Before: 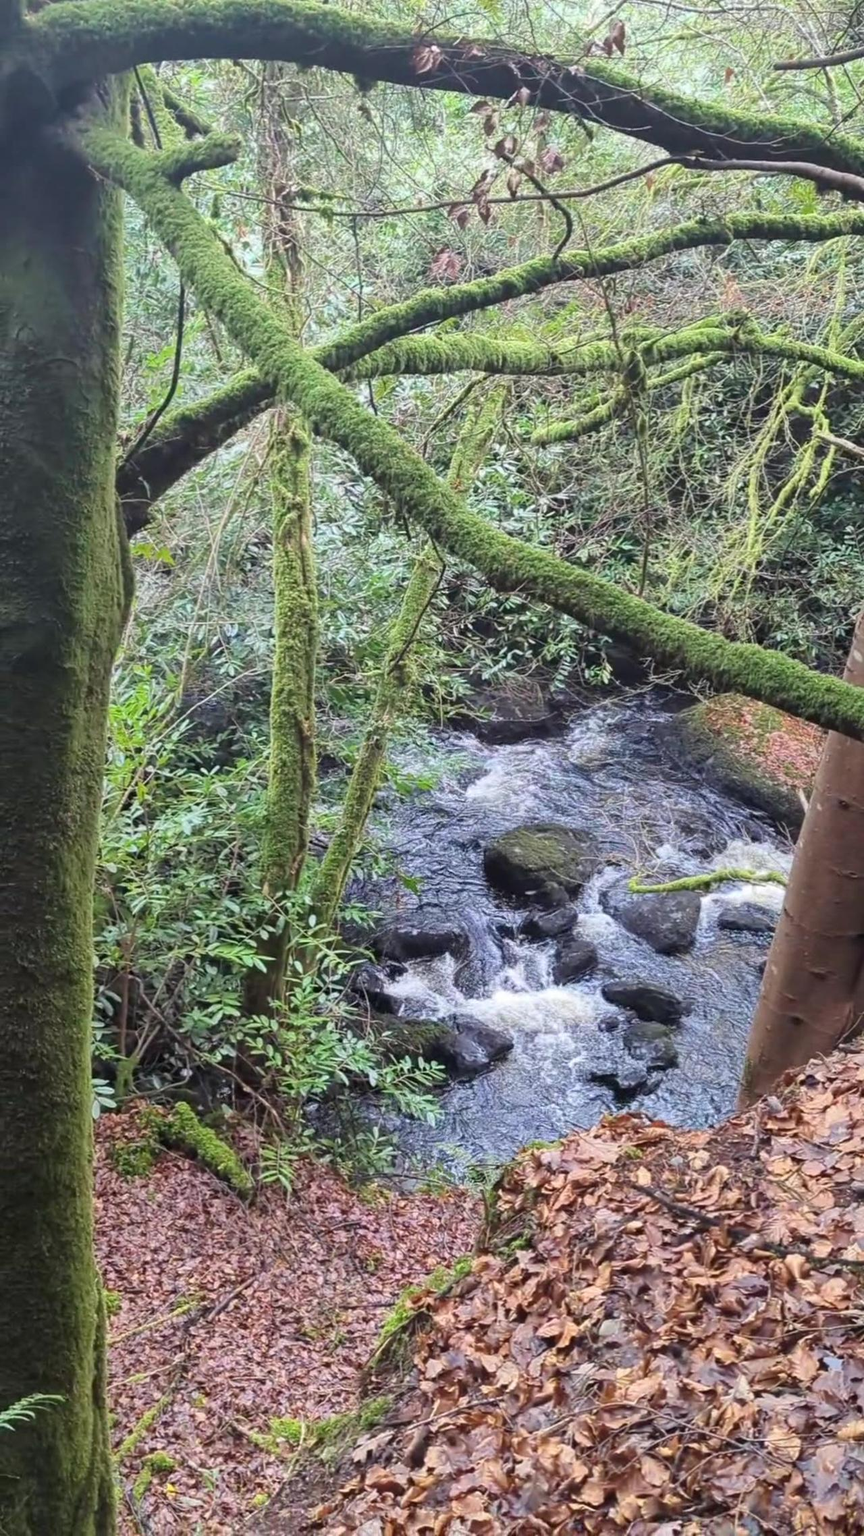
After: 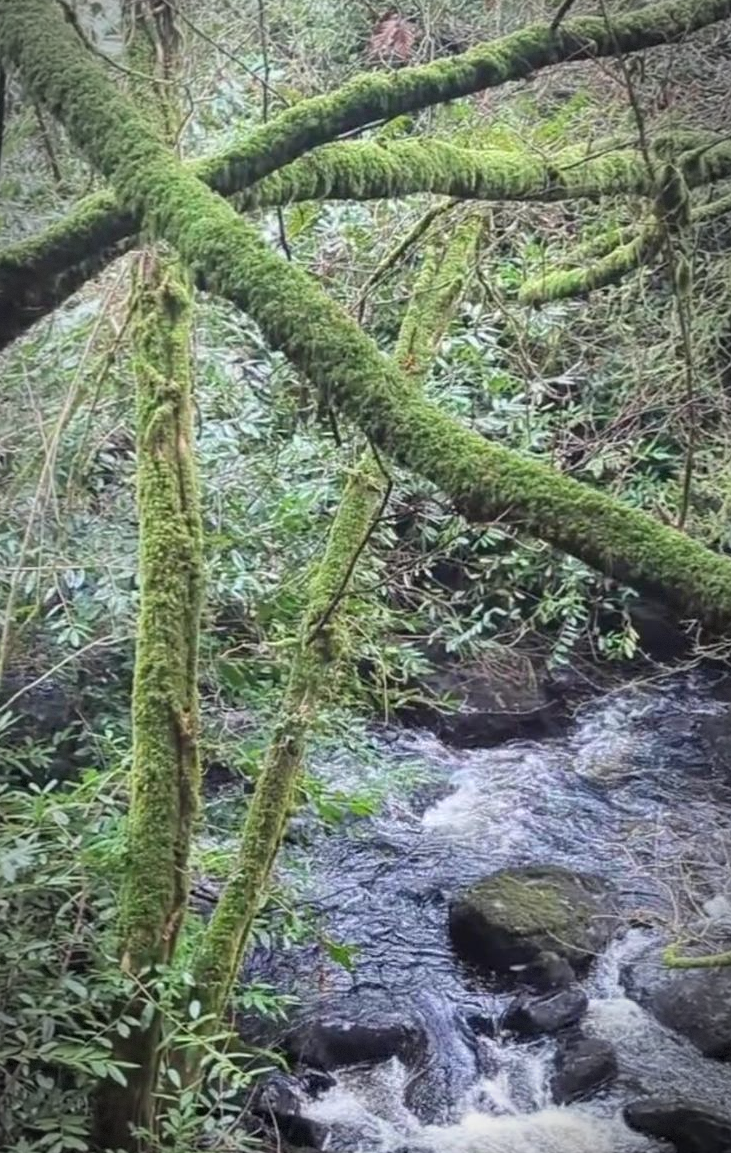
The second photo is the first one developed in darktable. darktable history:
tone equalizer: edges refinement/feathering 500, mask exposure compensation -1.57 EV, preserve details no
crop: left 20.983%, top 15.64%, right 21.831%, bottom 33.686%
vignetting: automatic ratio true, dithering 8-bit output
